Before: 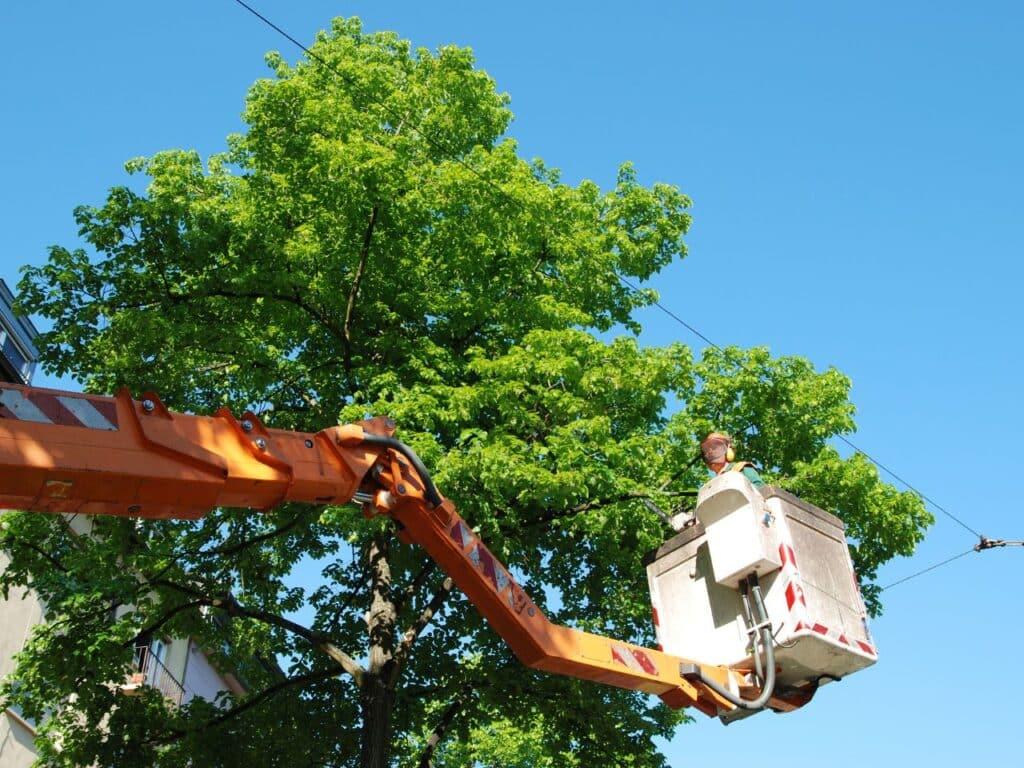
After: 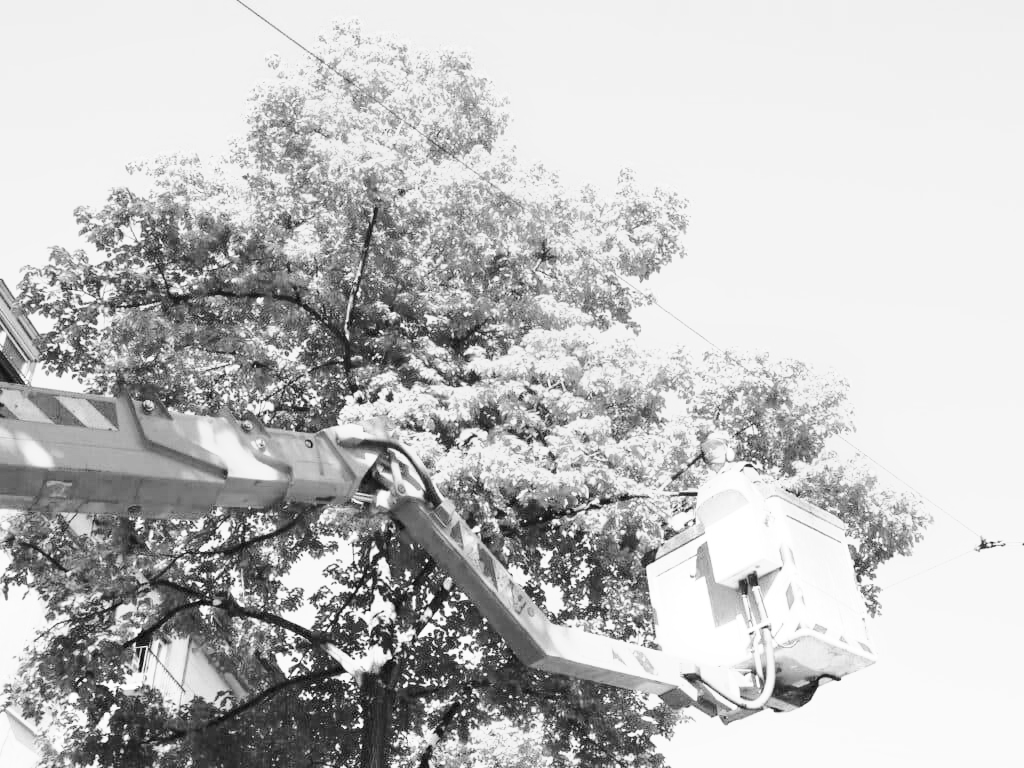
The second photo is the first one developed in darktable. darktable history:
vibrance: vibrance 0%
exposure: black level correction 0, exposure 1.1 EV, compensate highlight preservation false
white balance: red 0.986, blue 1.01
base curve: curves: ch0 [(0, 0) (0.025, 0.046) (0.112, 0.277) (0.467, 0.74) (0.814, 0.929) (1, 0.942)]
monochrome: on, module defaults
